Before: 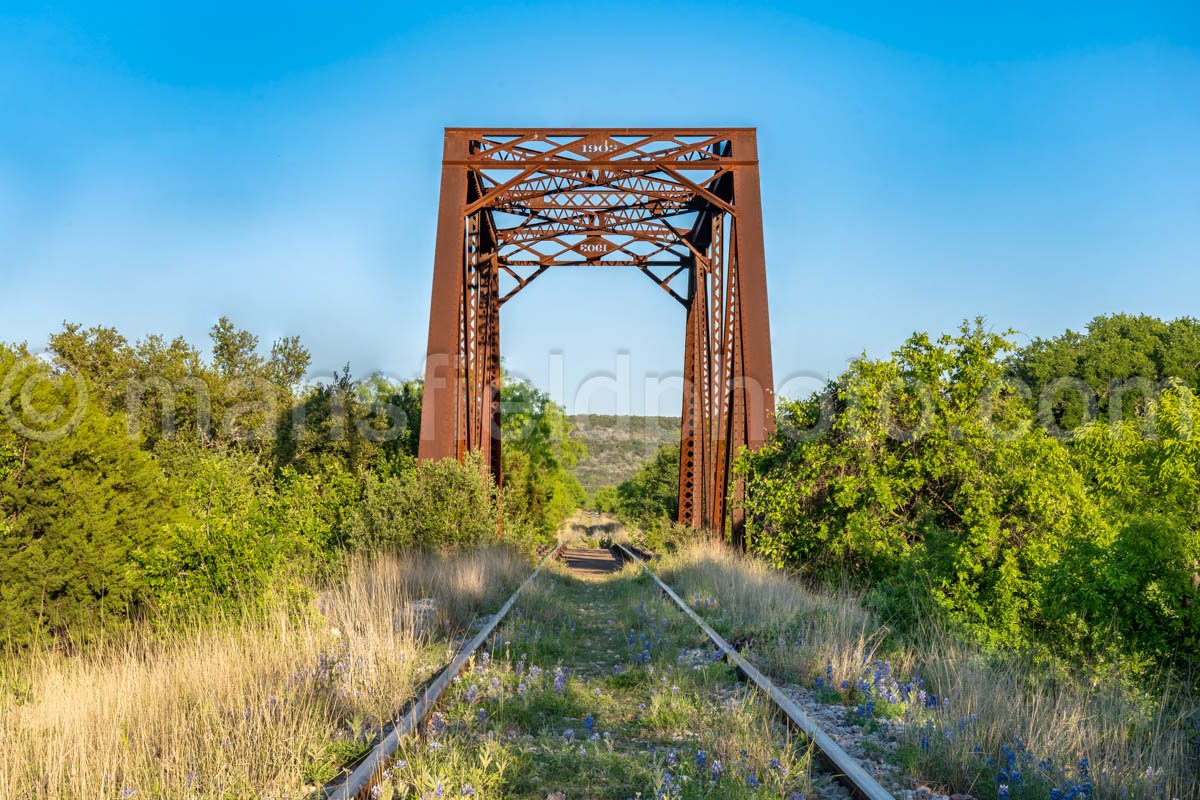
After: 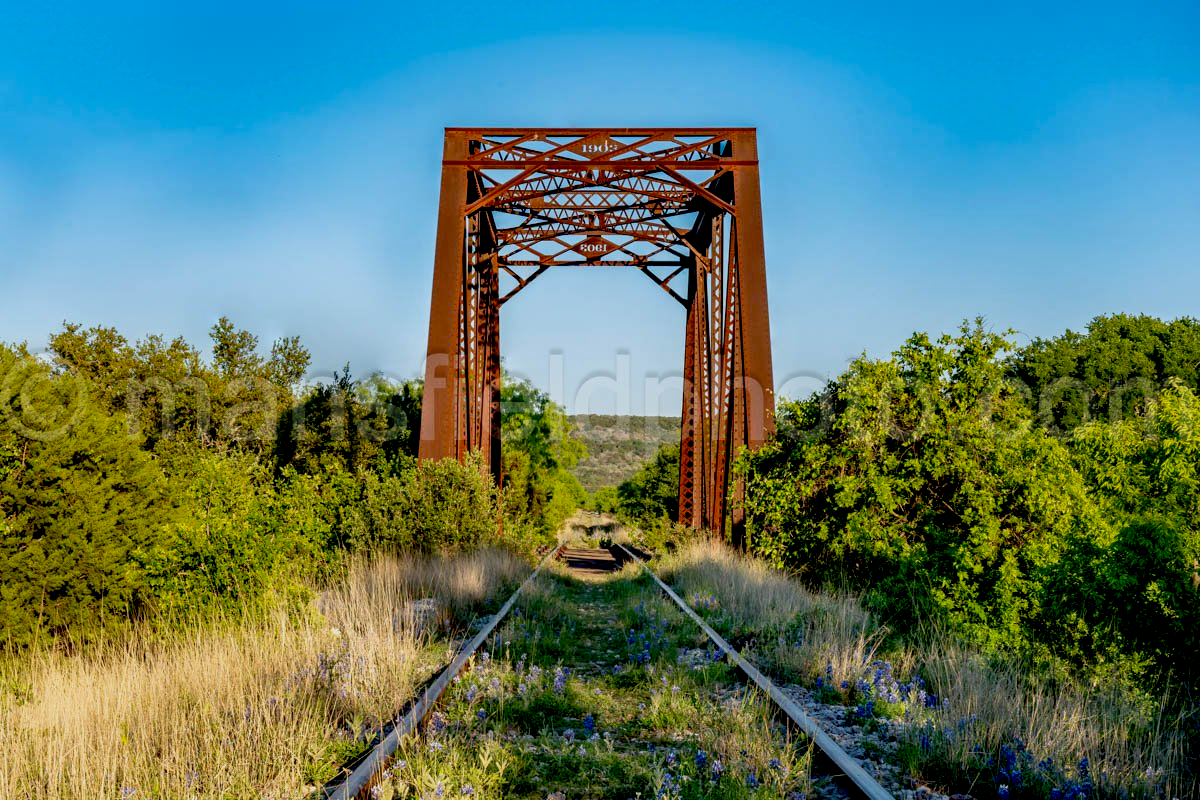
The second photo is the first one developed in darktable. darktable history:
exposure: black level correction 0.046, exposure -0.233 EV, compensate exposure bias true, compensate highlight preservation false
